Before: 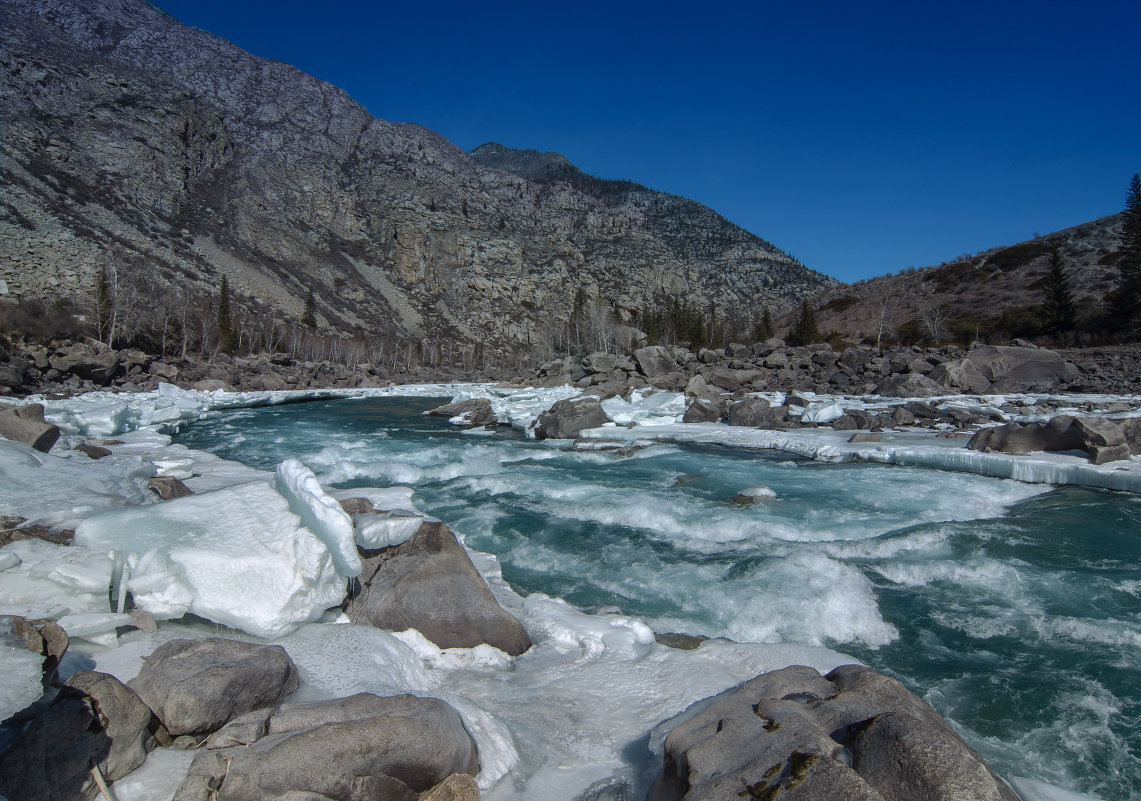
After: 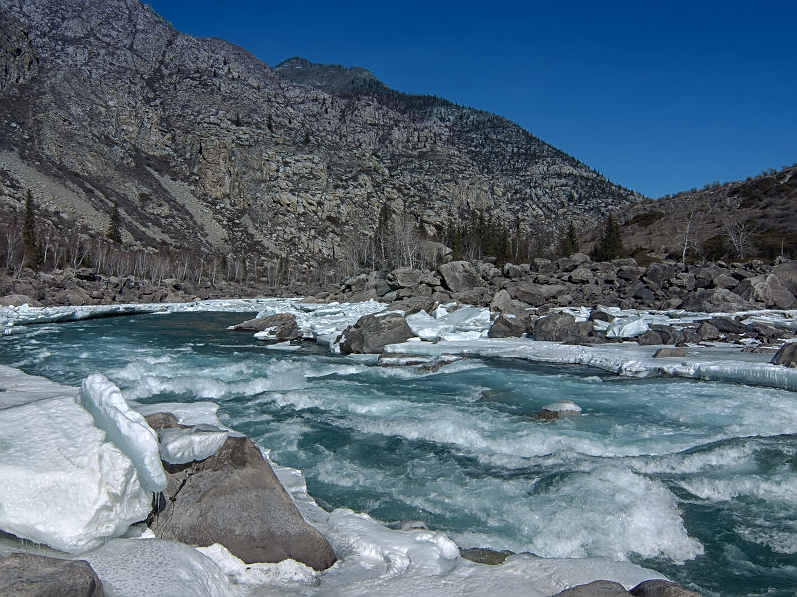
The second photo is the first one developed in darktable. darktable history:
sharpen: on, module defaults
crop and rotate: left 17.119%, top 10.839%, right 12.948%, bottom 14.619%
